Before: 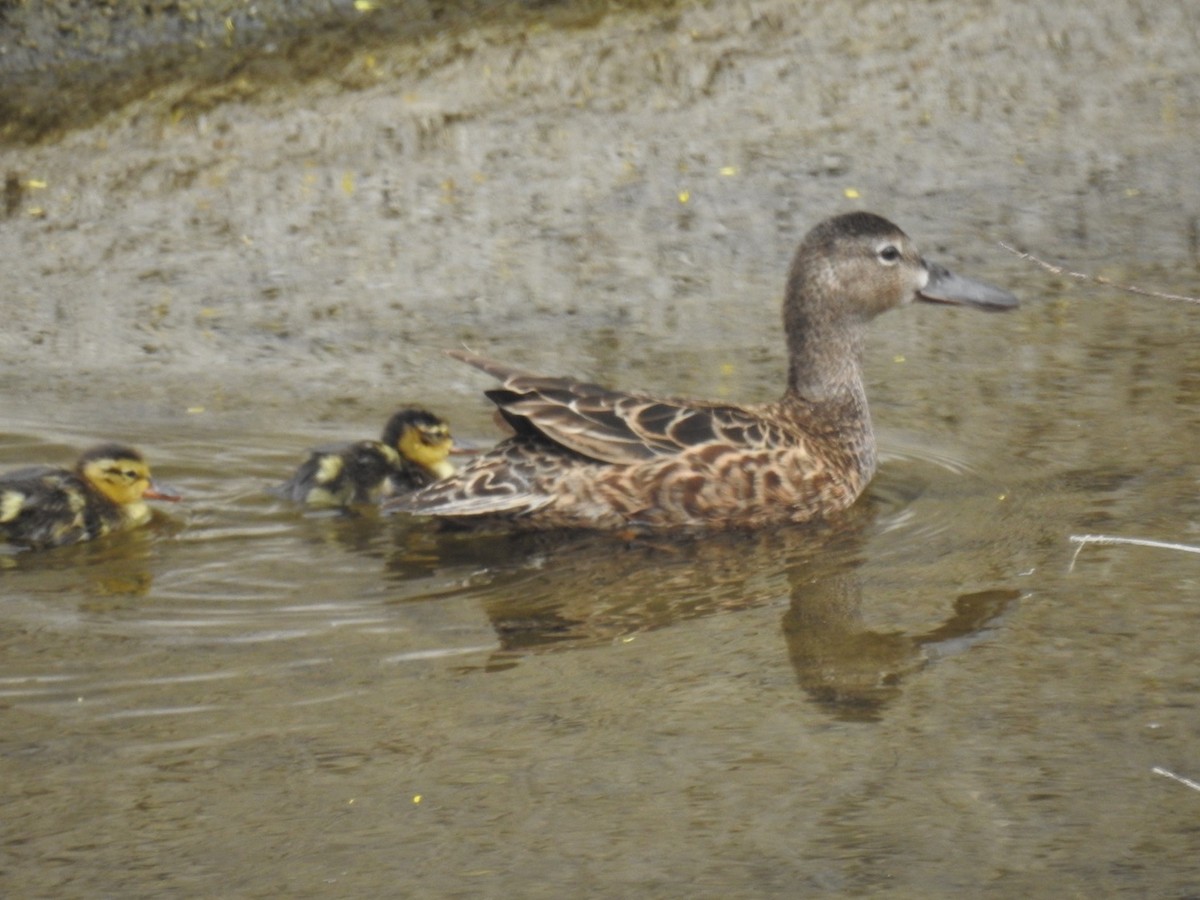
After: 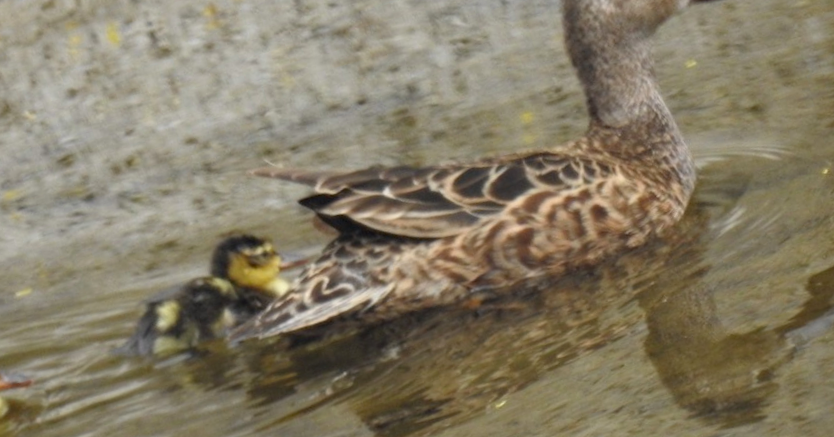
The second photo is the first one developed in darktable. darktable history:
crop and rotate: left 11.831%, top 11.346%, right 13.429%, bottom 13.899%
haze removal: compatibility mode true, adaptive false
rotate and perspective: rotation -14.8°, crop left 0.1, crop right 0.903, crop top 0.25, crop bottom 0.748
